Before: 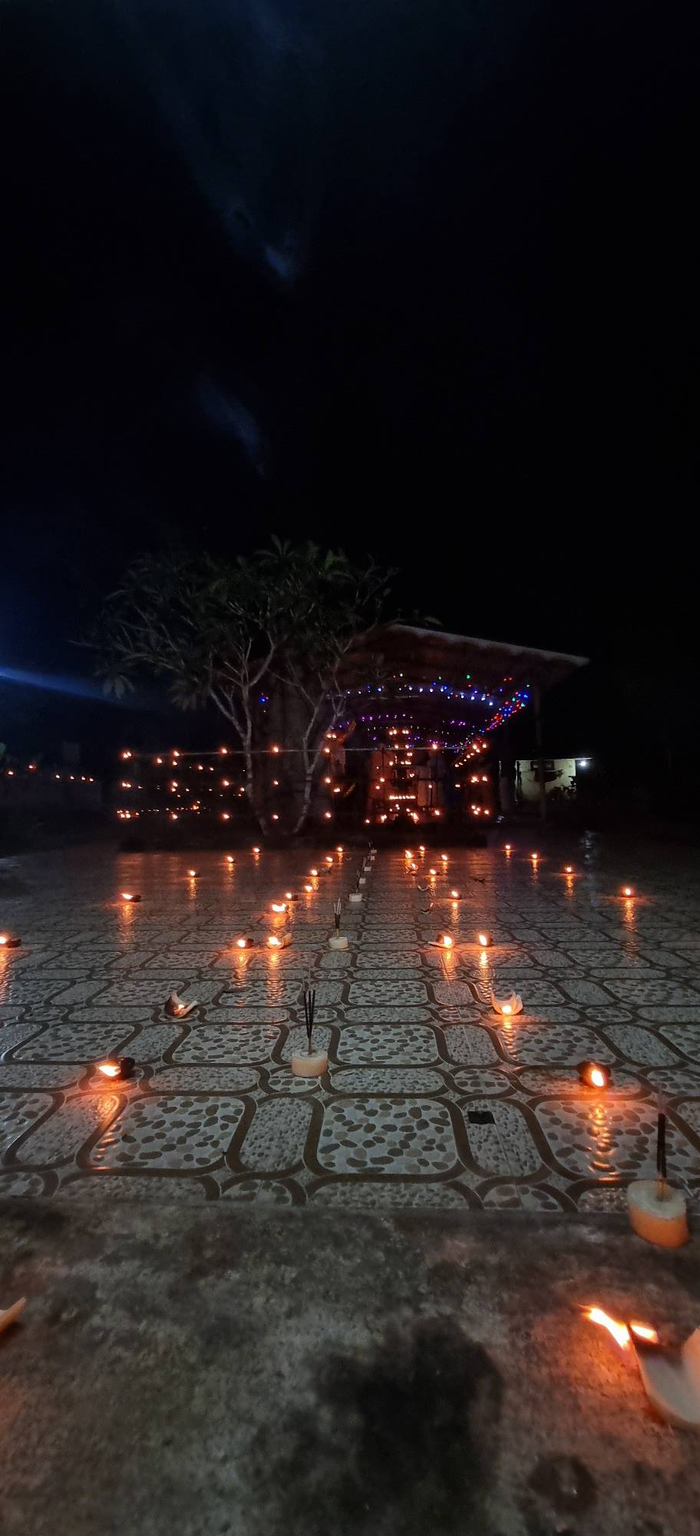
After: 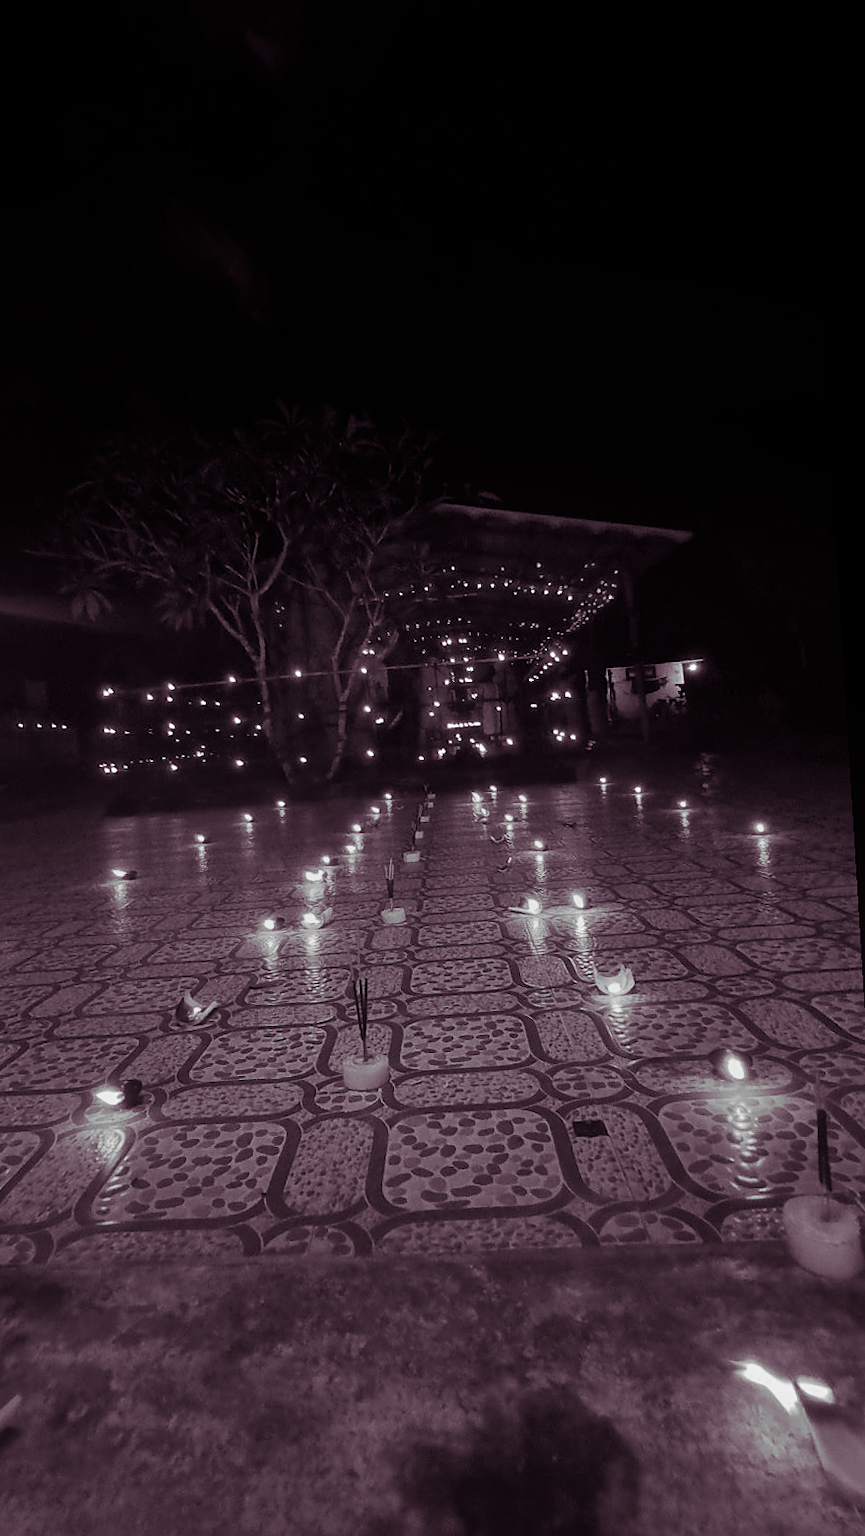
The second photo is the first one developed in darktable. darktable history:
white balance: red 1.123, blue 0.83
crop and rotate: left 8.262%, top 9.226%
sharpen: amount 0.2
tone equalizer: -8 EV -1.84 EV, -7 EV -1.16 EV, -6 EV -1.62 EV, smoothing diameter 25%, edges refinement/feathering 10, preserve details guided filter
contrast equalizer: octaves 7, y [[0.6 ×6], [0.55 ×6], [0 ×6], [0 ×6], [0 ×6]], mix -0.3
split-toning: shadows › hue 316.8°, shadows › saturation 0.47, highlights › hue 201.6°, highlights › saturation 0, balance -41.97, compress 28.01%
rotate and perspective: rotation -3.52°, crop left 0.036, crop right 0.964, crop top 0.081, crop bottom 0.919
monochrome: a 32, b 64, size 2.3
